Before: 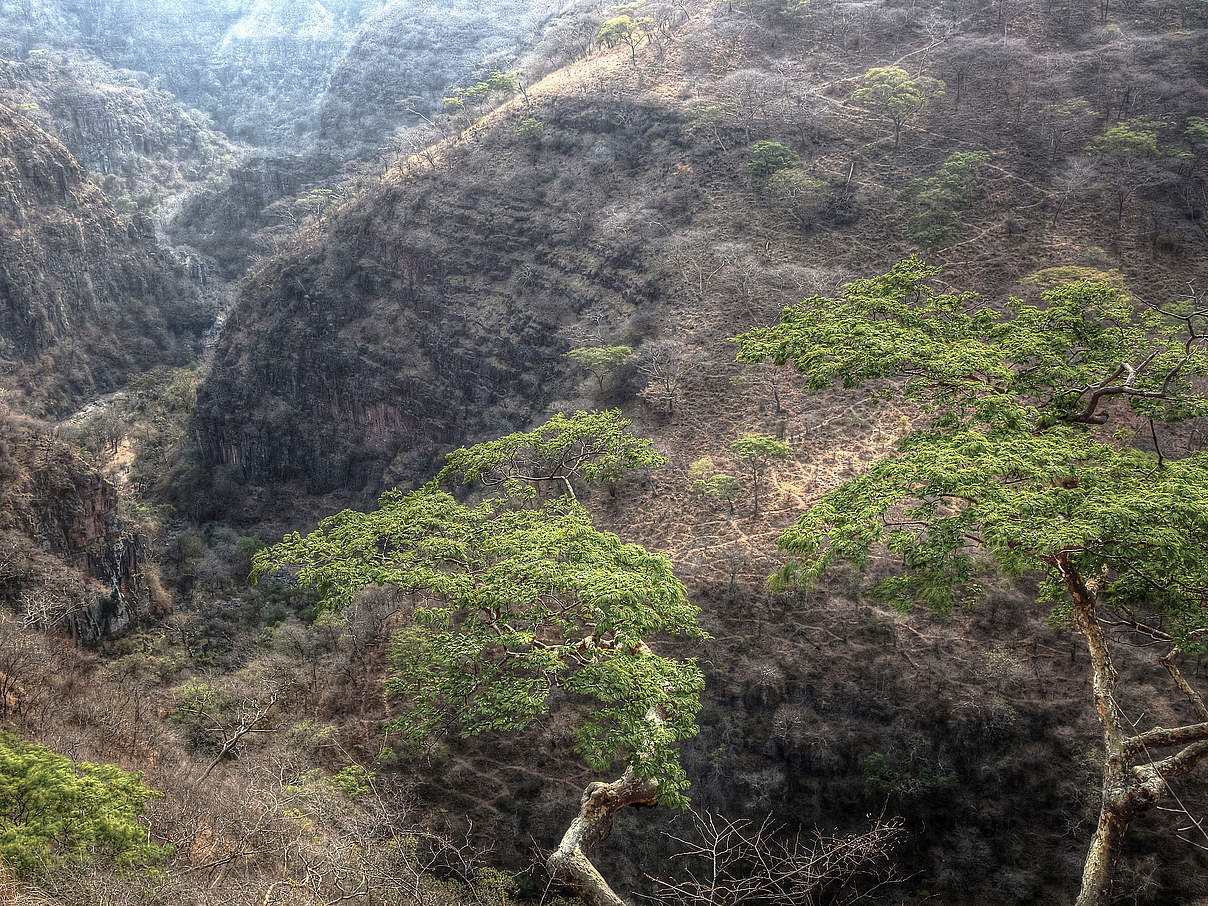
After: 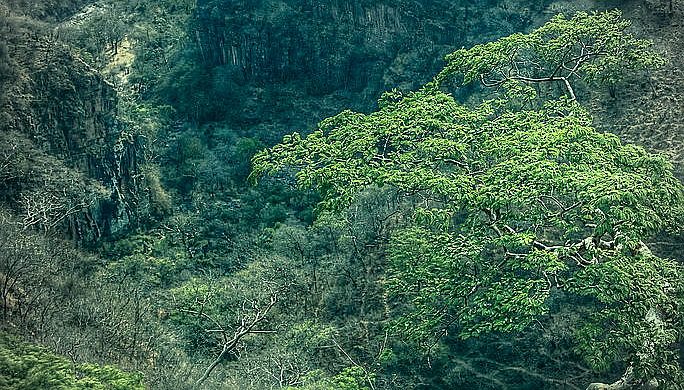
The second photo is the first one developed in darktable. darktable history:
crop: top 44.04%, right 43.163%, bottom 12.845%
color correction: highlights a* -19.55, highlights b* 9.8, shadows a* -20.74, shadows b* -11.04
sharpen: on, module defaults
vignetting: fall-off start 67.18%, brightness -0.479, width/height ratio 1.014, unbound false
